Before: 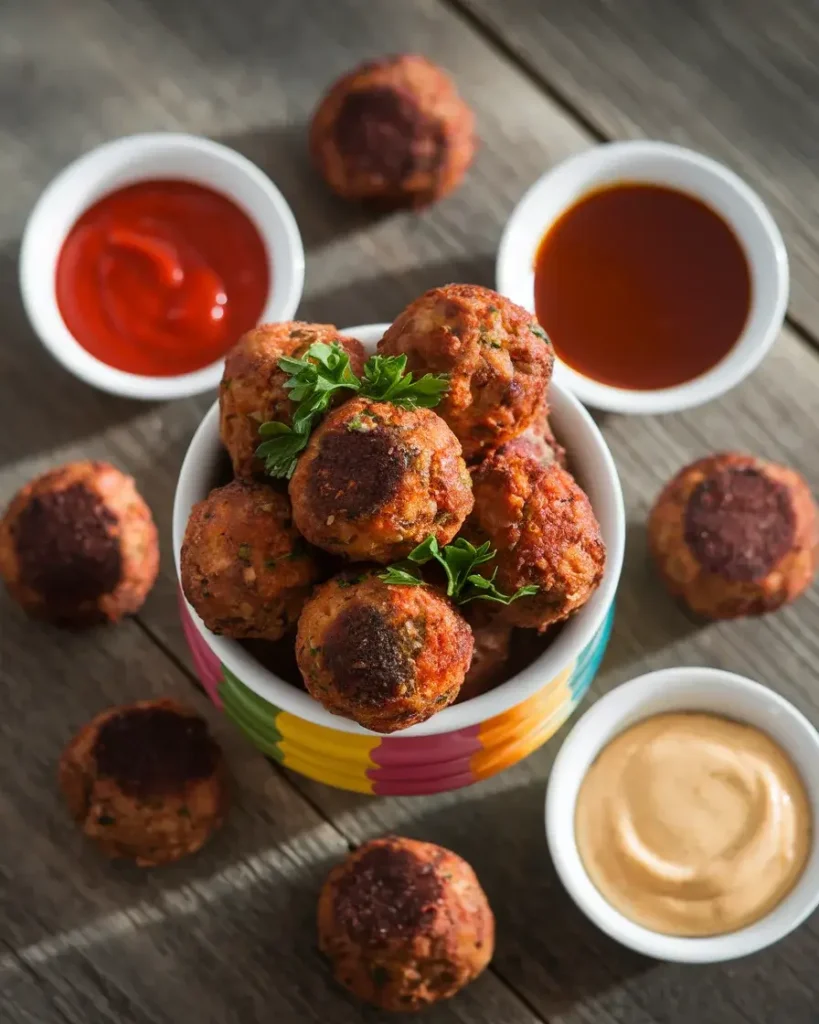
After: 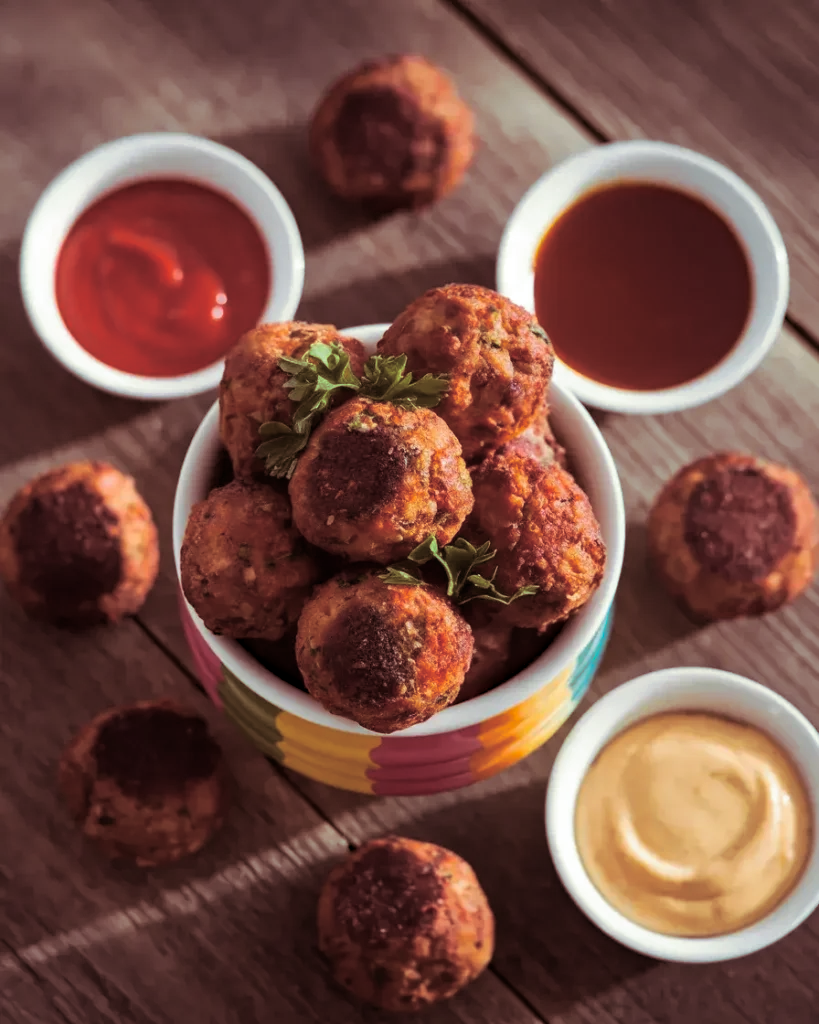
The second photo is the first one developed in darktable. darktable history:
haze removal: compatibility mode true, adaptive false
split-toning: on, module defaults
